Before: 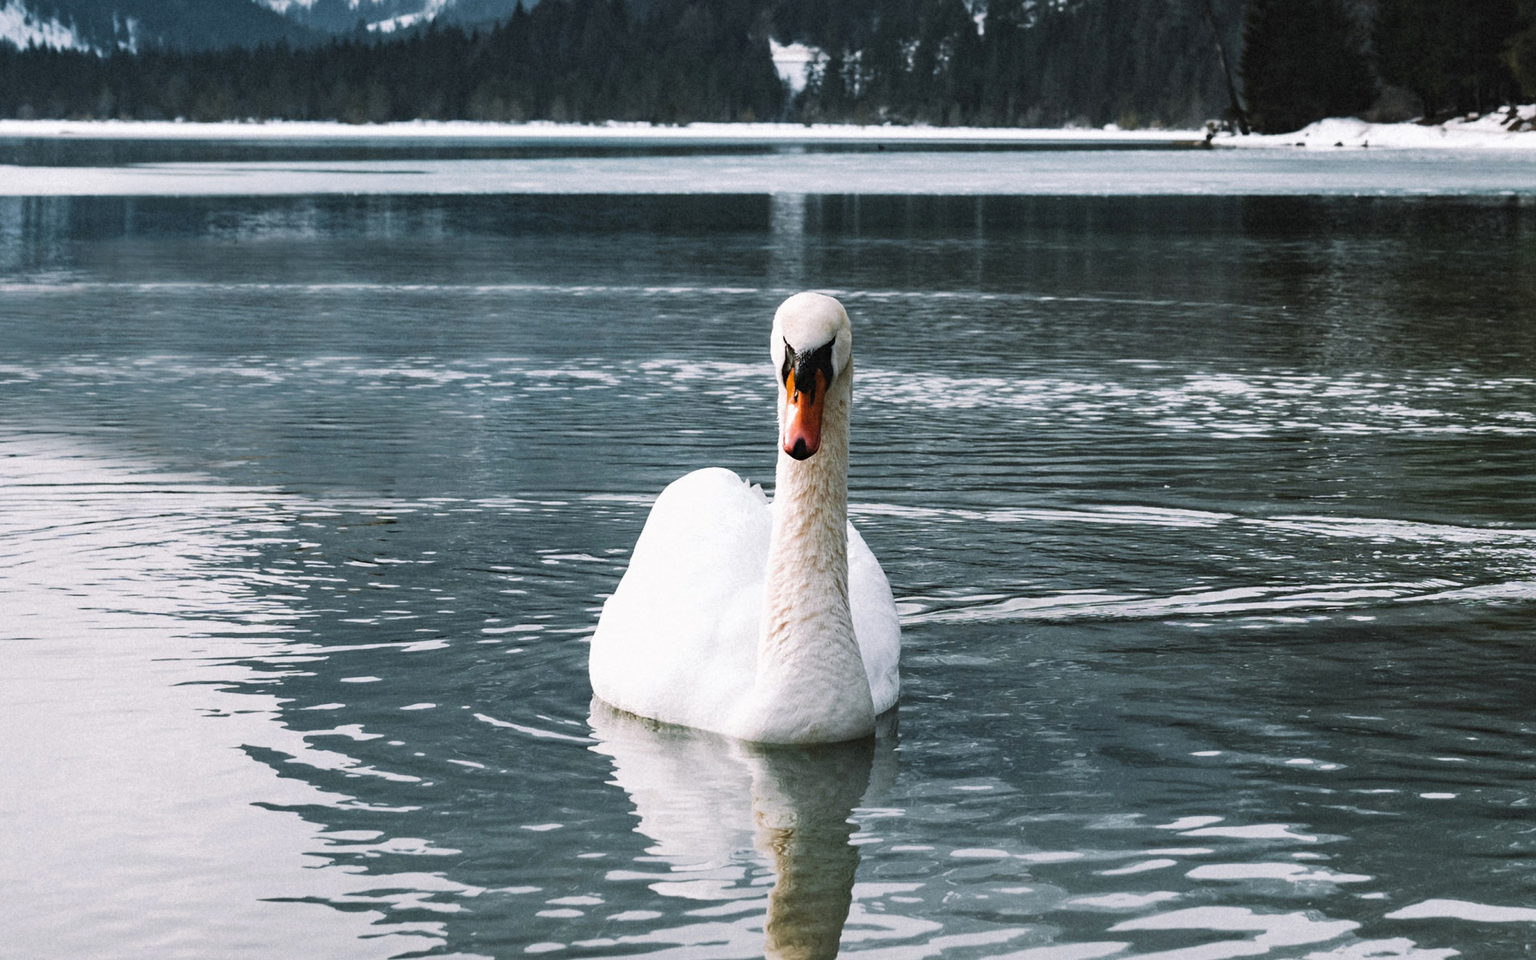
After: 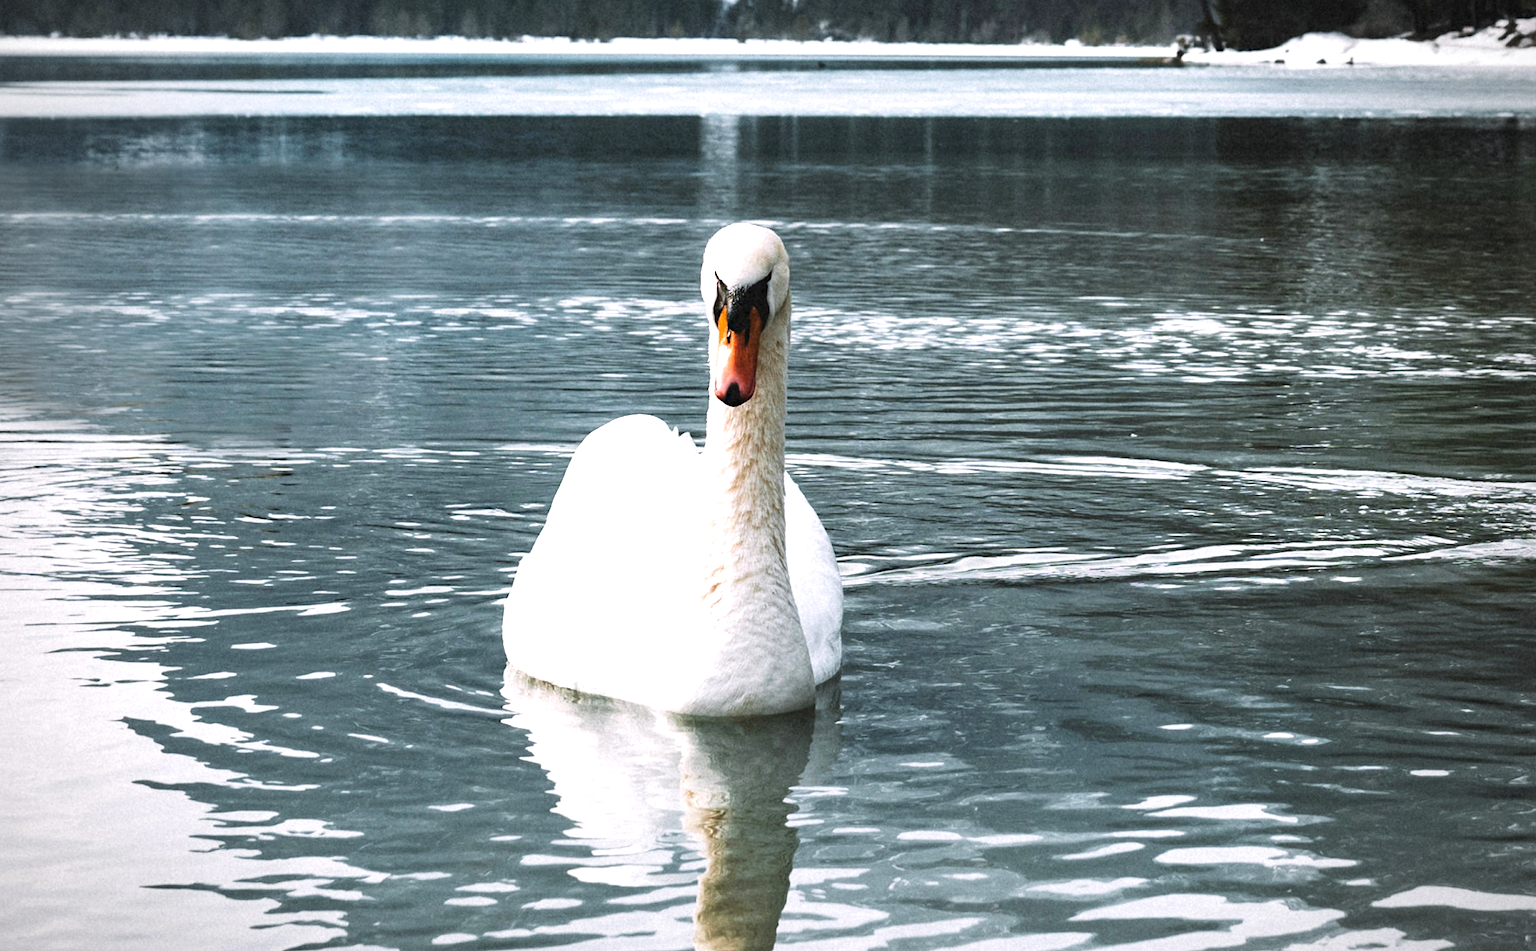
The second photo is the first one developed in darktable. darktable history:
crop and rotate: left 8.406%, top 9.226%
exposure: exposure 0.609 EV, compensate highlight preservation false
vignetting: width/height ratio 1.096
sharpen: radius 2.911, amount 0.882, threshold 47.439
